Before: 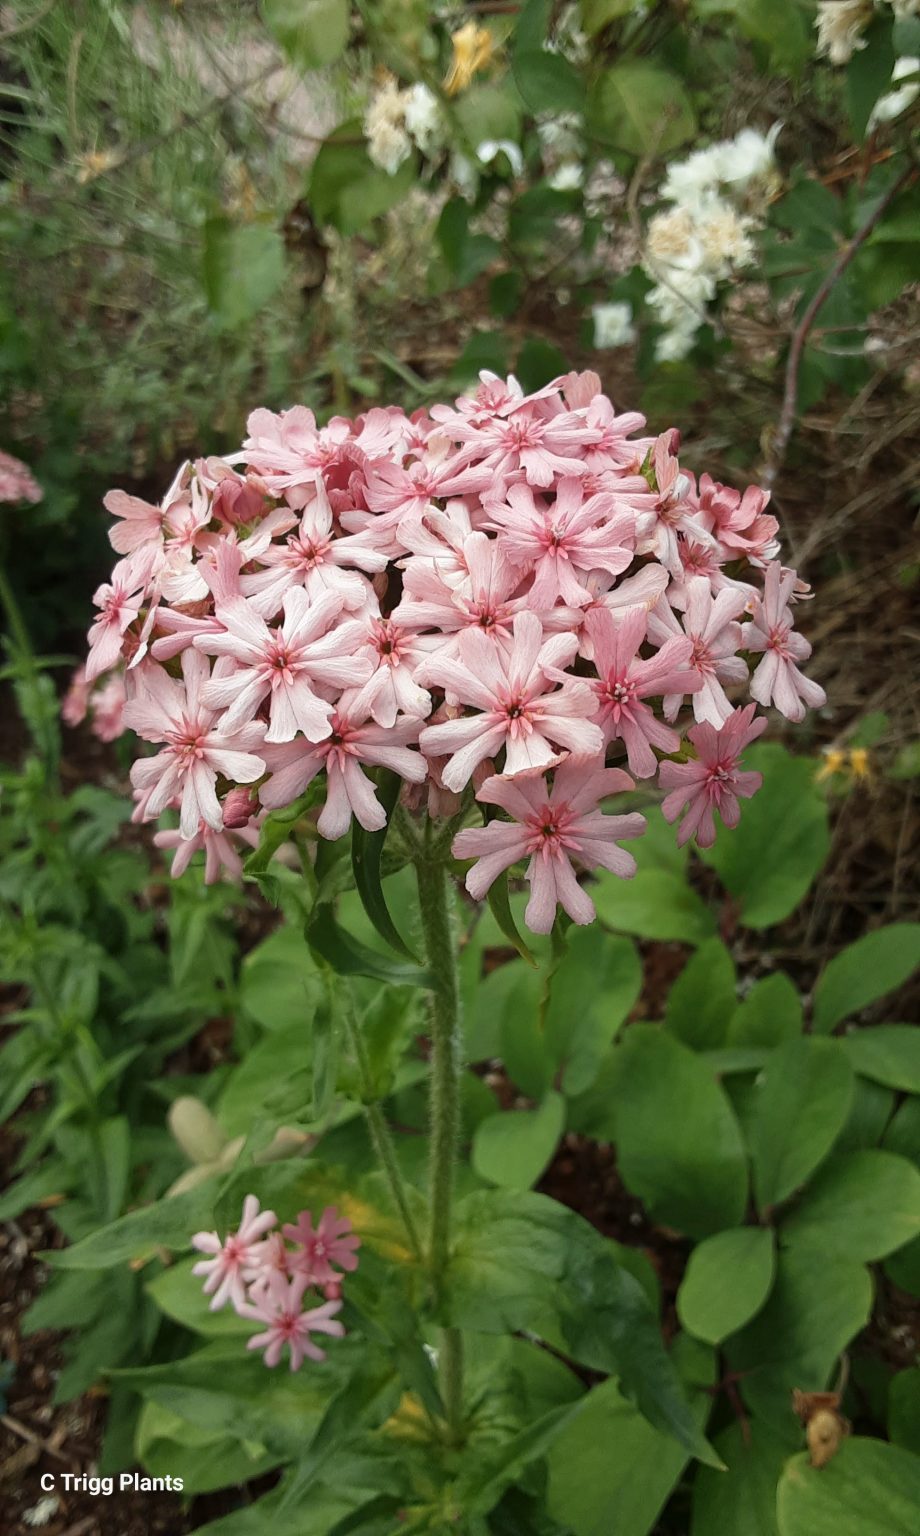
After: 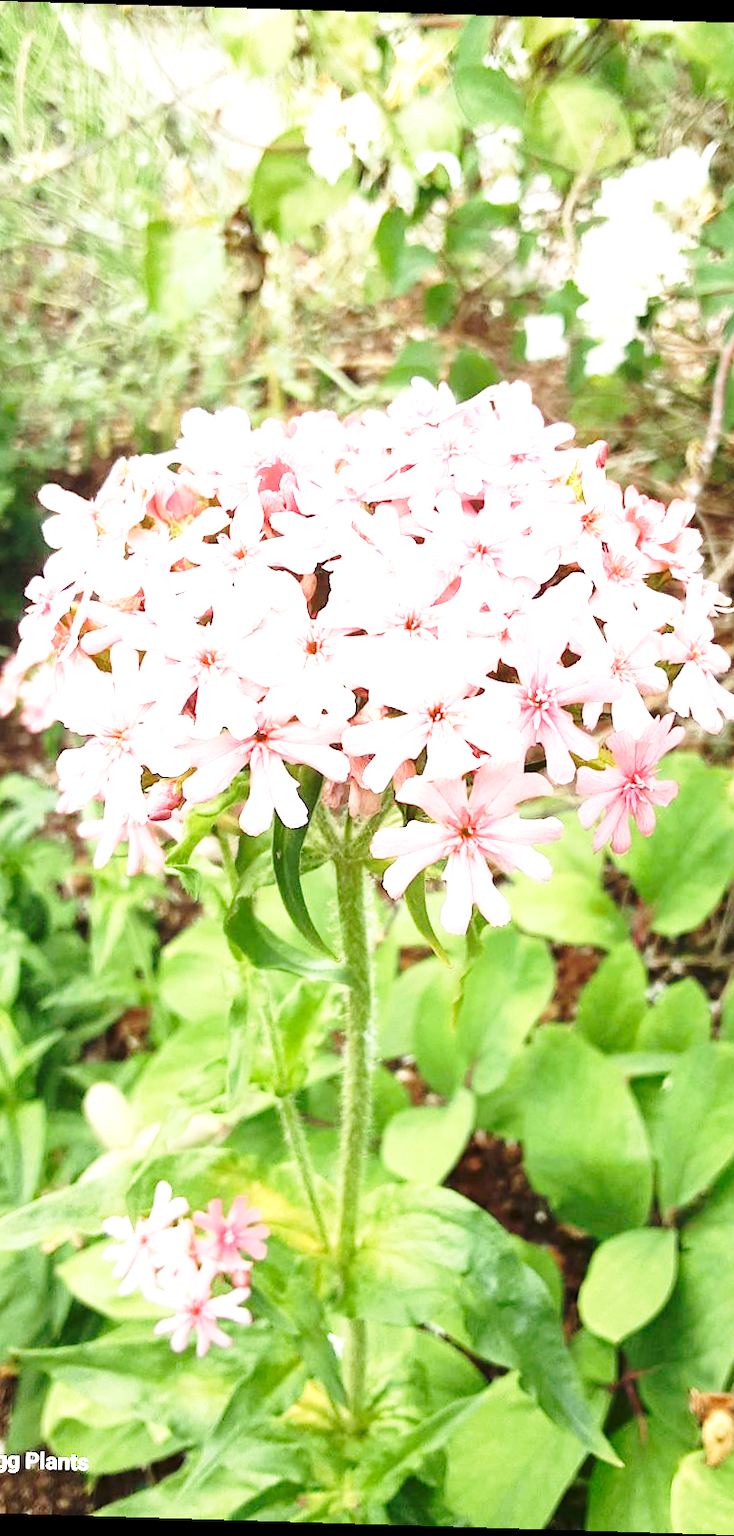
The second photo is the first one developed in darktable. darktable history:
crop: left 9.88%, right 12.664%
rotate and perspective: rotation 1.72°, automatic cropping off
exposure: exposure 2.003 EV, compensate highlight preservation false
base curve: curves: ch0 [(0, 0) (0.028, 0.03) (0.121, 0.232) (0.46, 0.748) (0.859, 0.968) (1, 1)], preserve colors none
